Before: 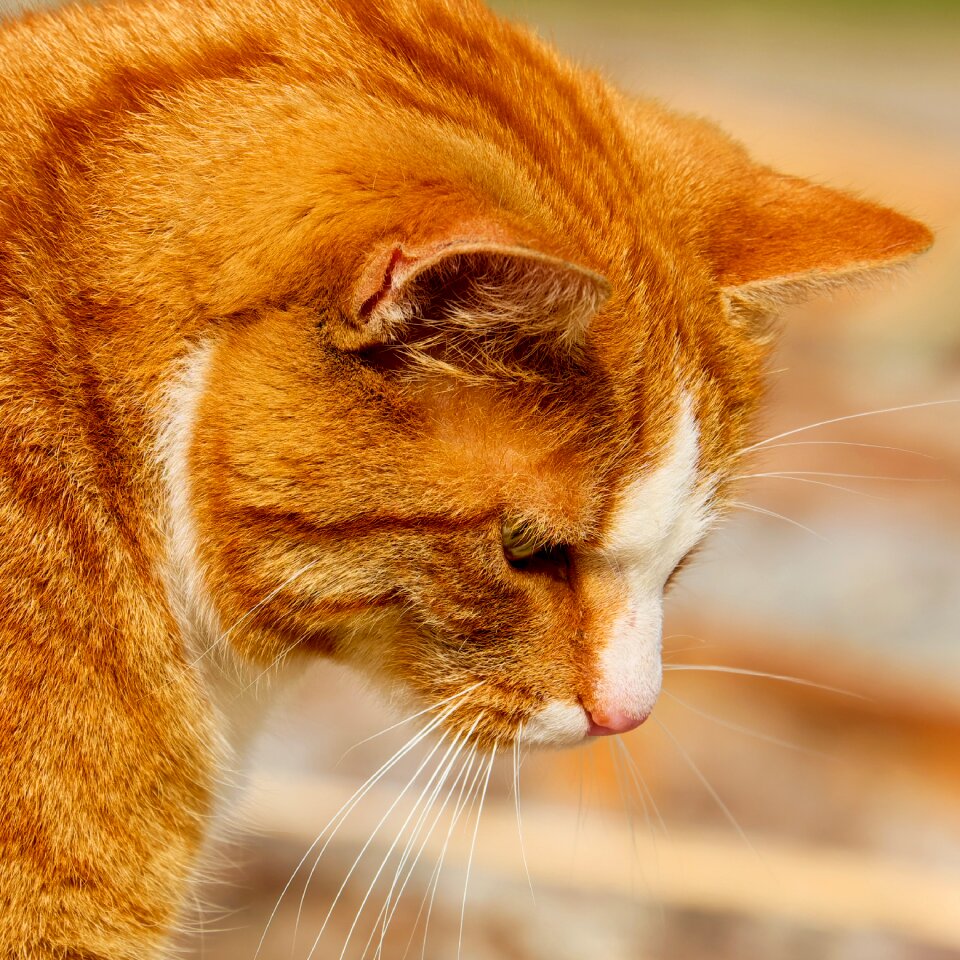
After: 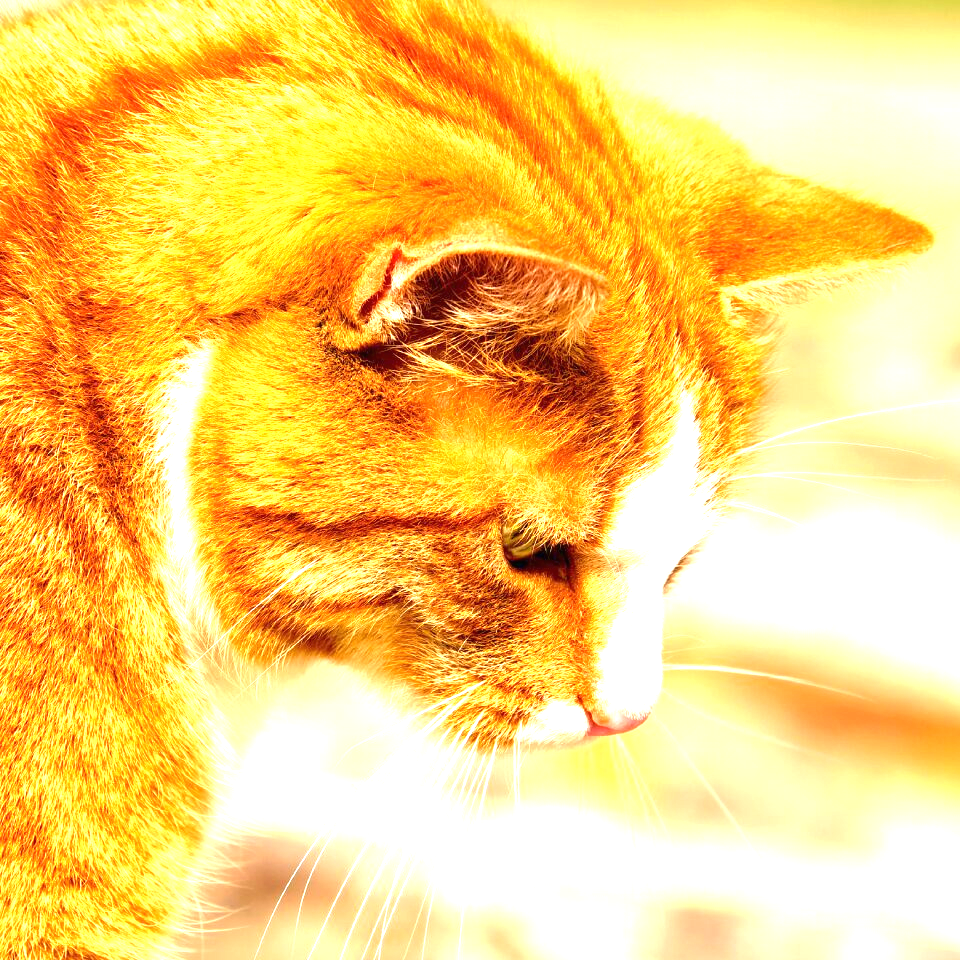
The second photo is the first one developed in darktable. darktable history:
exposure: black level correction 0, exposure 1.74 EV, compensate exposure bias true, compensate highlight preservation false
